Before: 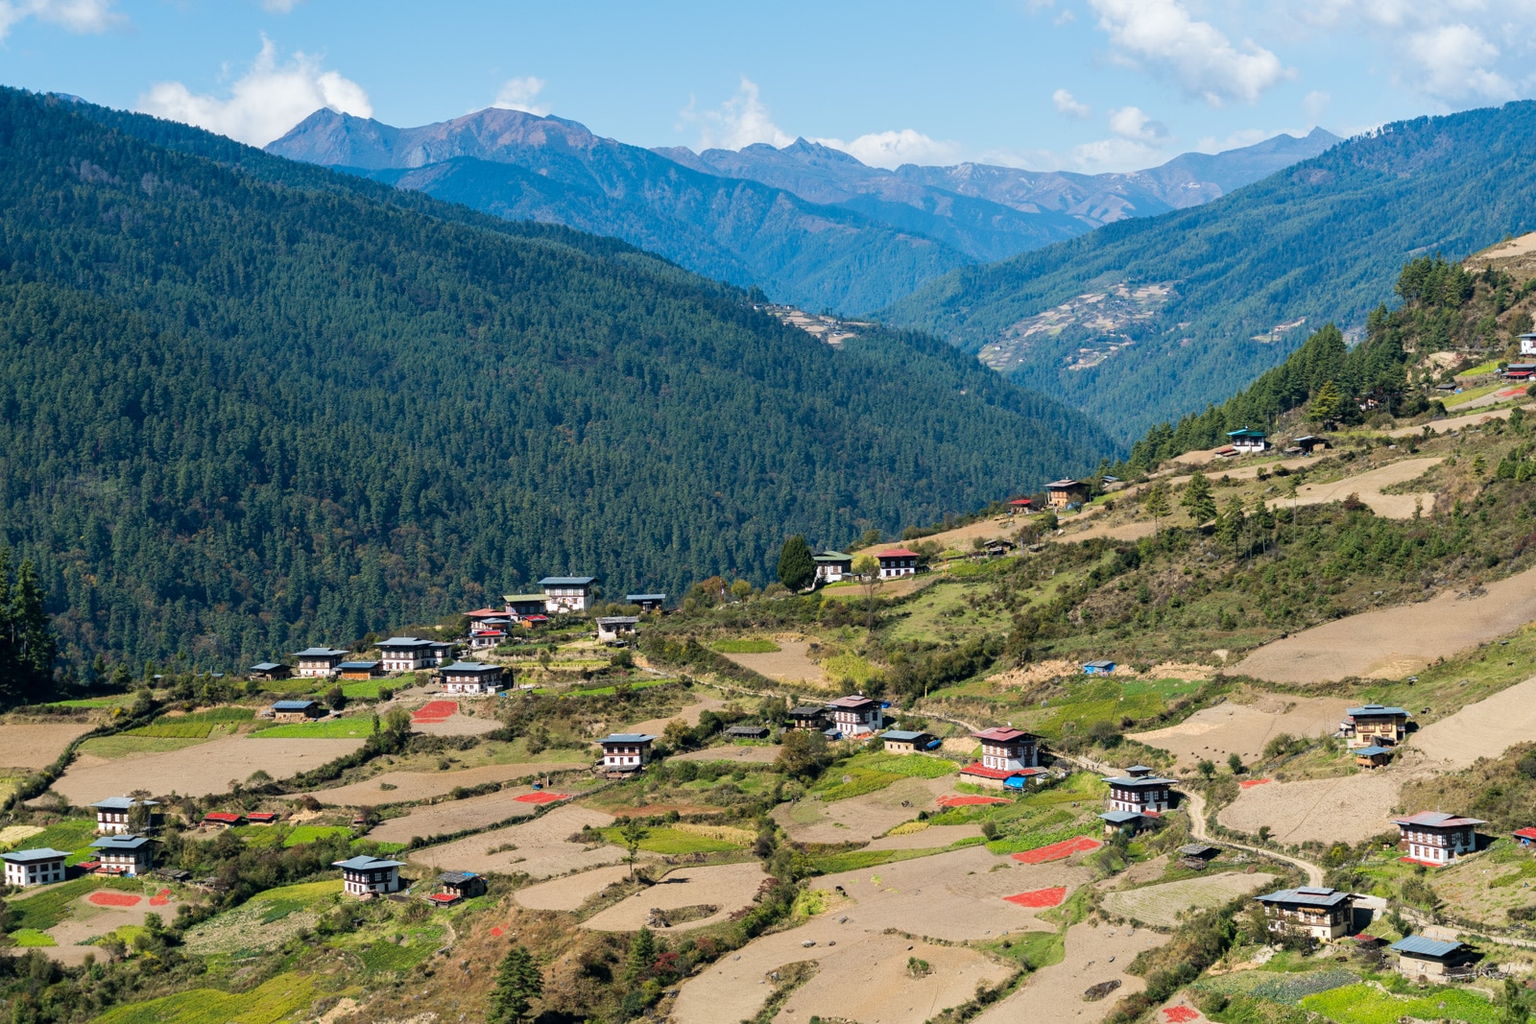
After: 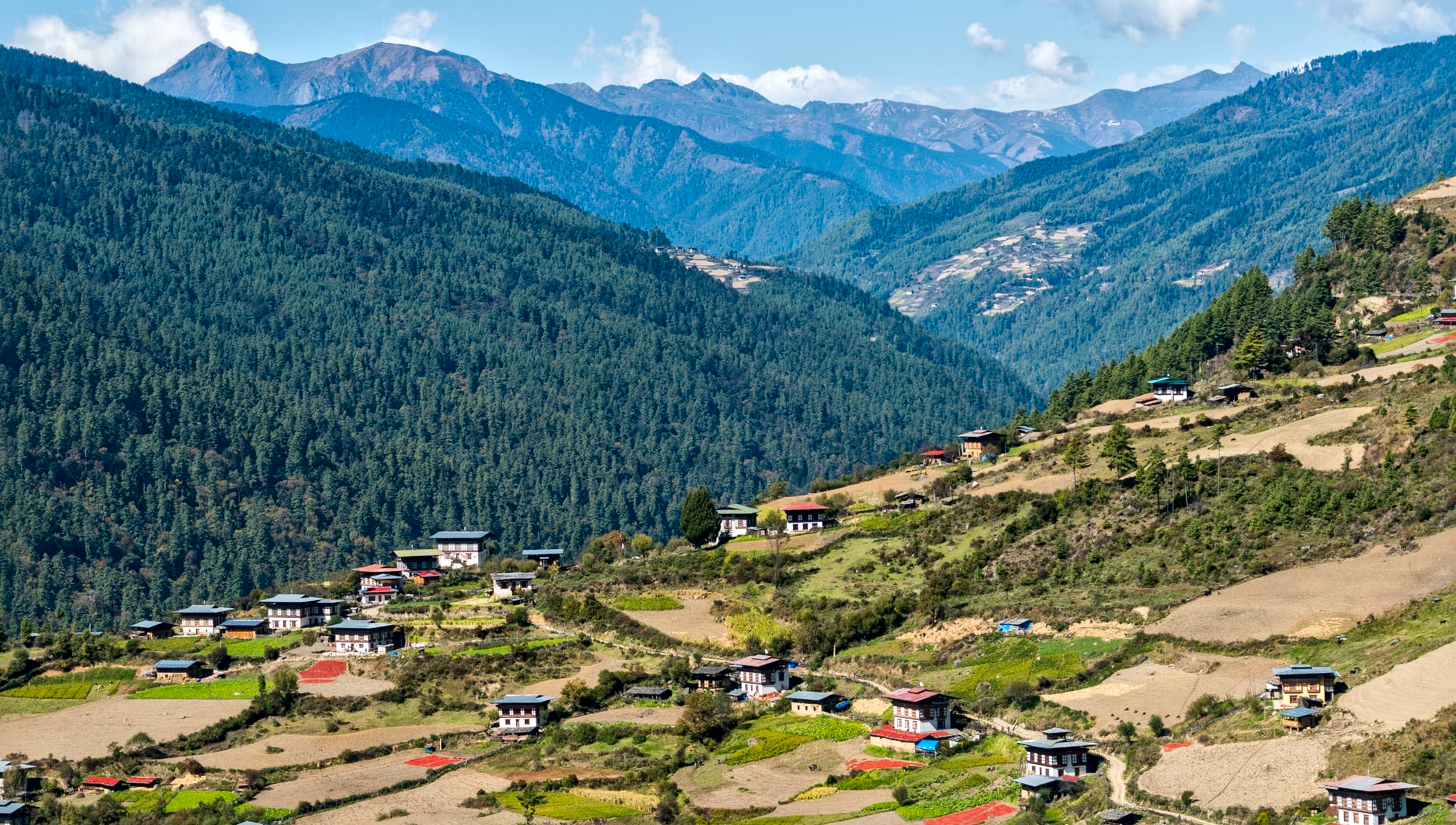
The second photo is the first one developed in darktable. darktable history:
local contrast: mode bilateral grid, contrast 20, coarseness 19, detail 163%, midtone range 0.2
color balance: output saturation 110%
crop: left 8.155%, top 6.611%, bottom 15.385%
